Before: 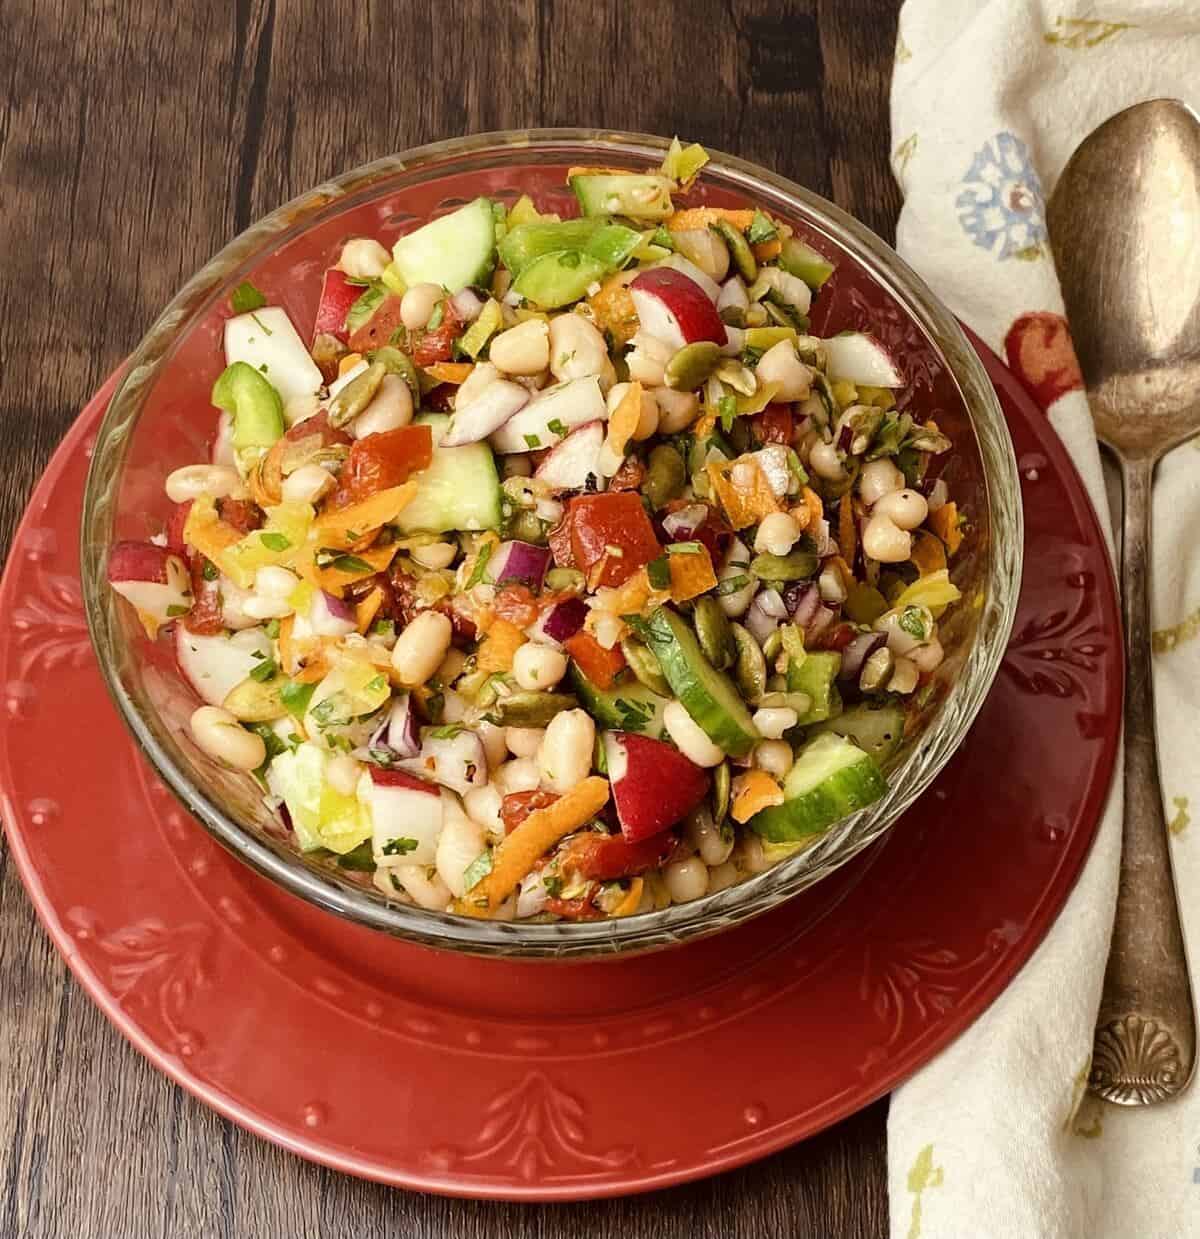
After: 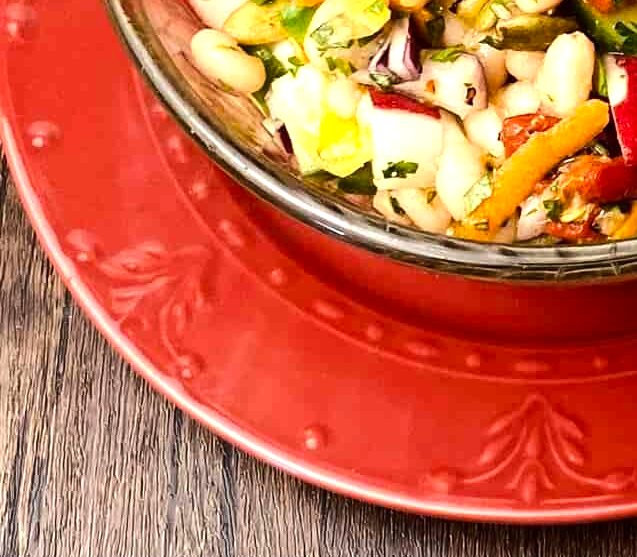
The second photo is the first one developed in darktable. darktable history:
tone equalizer: -8 EV -0.726 EV, -7 EV -0.738 EV, -6 EV -0.62 EV, -5 EV -0.379 EV, -3 EV 0.395 EV, -2 EV 0.6 EV, -1 EV 0.676 EV, +0 EV 0.778 EV, edges refinement/feathering 500, mask exposure compensation -1.57 EV, preserve details no
crop and rotate: top 54.794%, right 46.877%, bottom 0.223%
